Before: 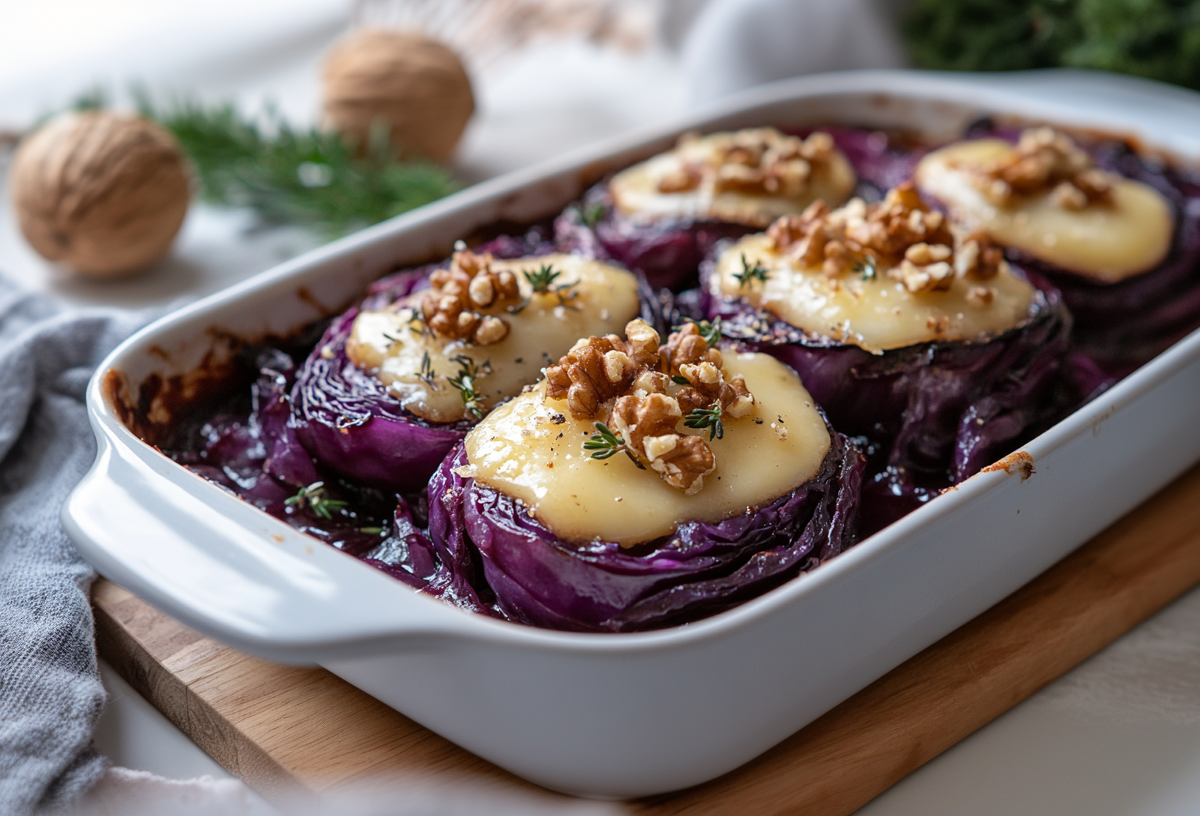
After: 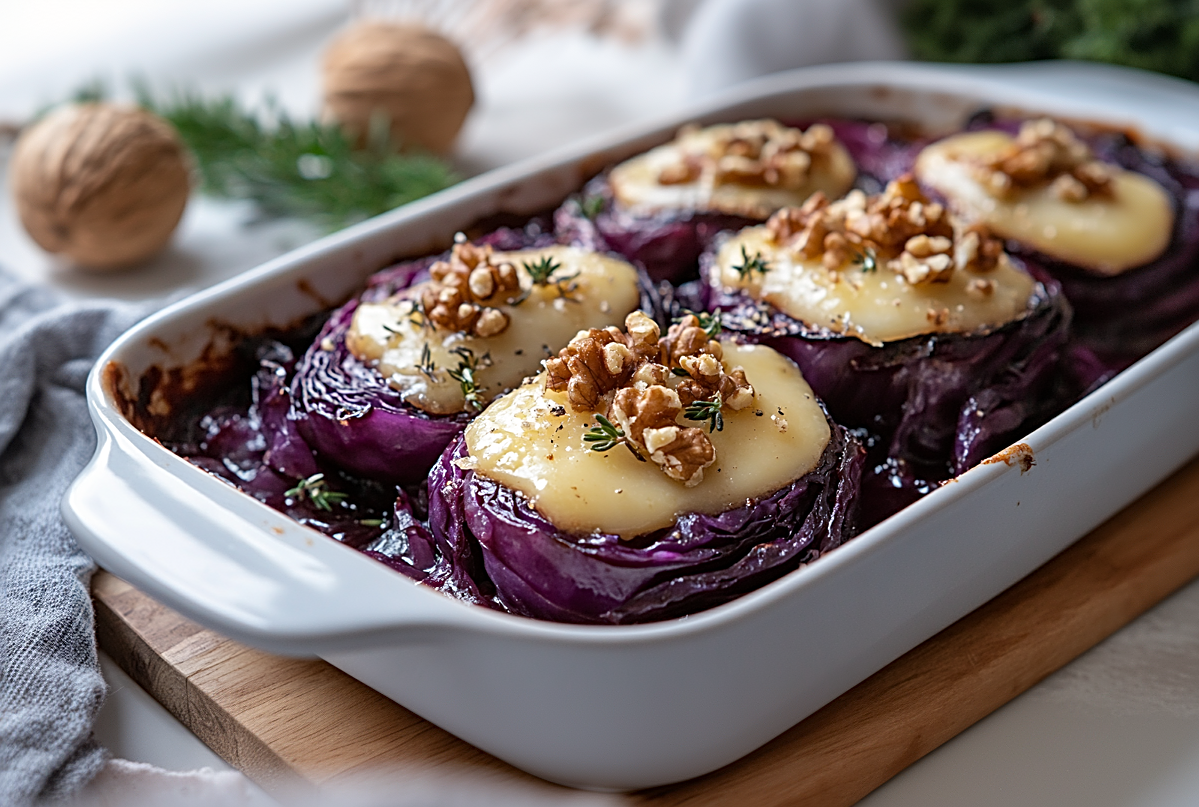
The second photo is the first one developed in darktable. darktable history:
sharpen: radius 2.531, amount 0.628
crop: top 1.049%, right 0.001%
